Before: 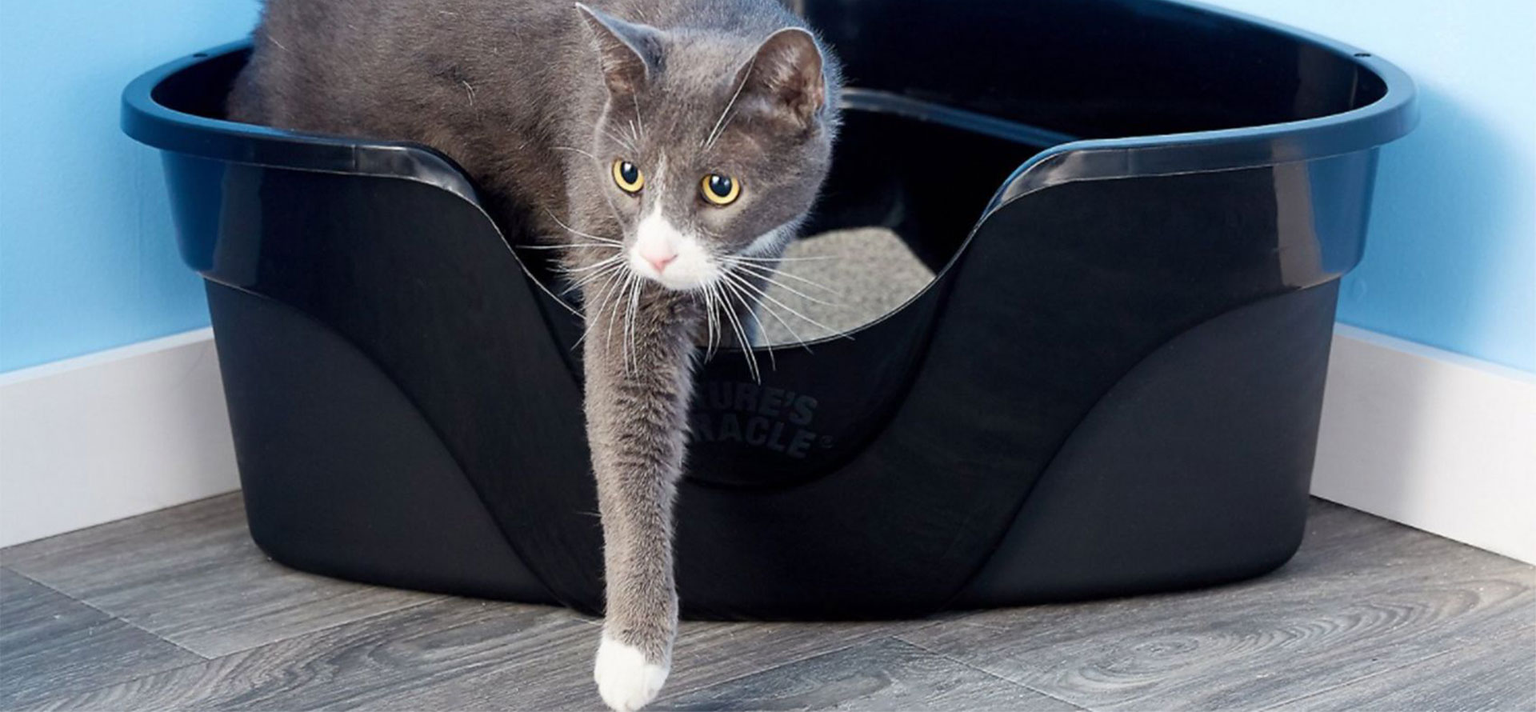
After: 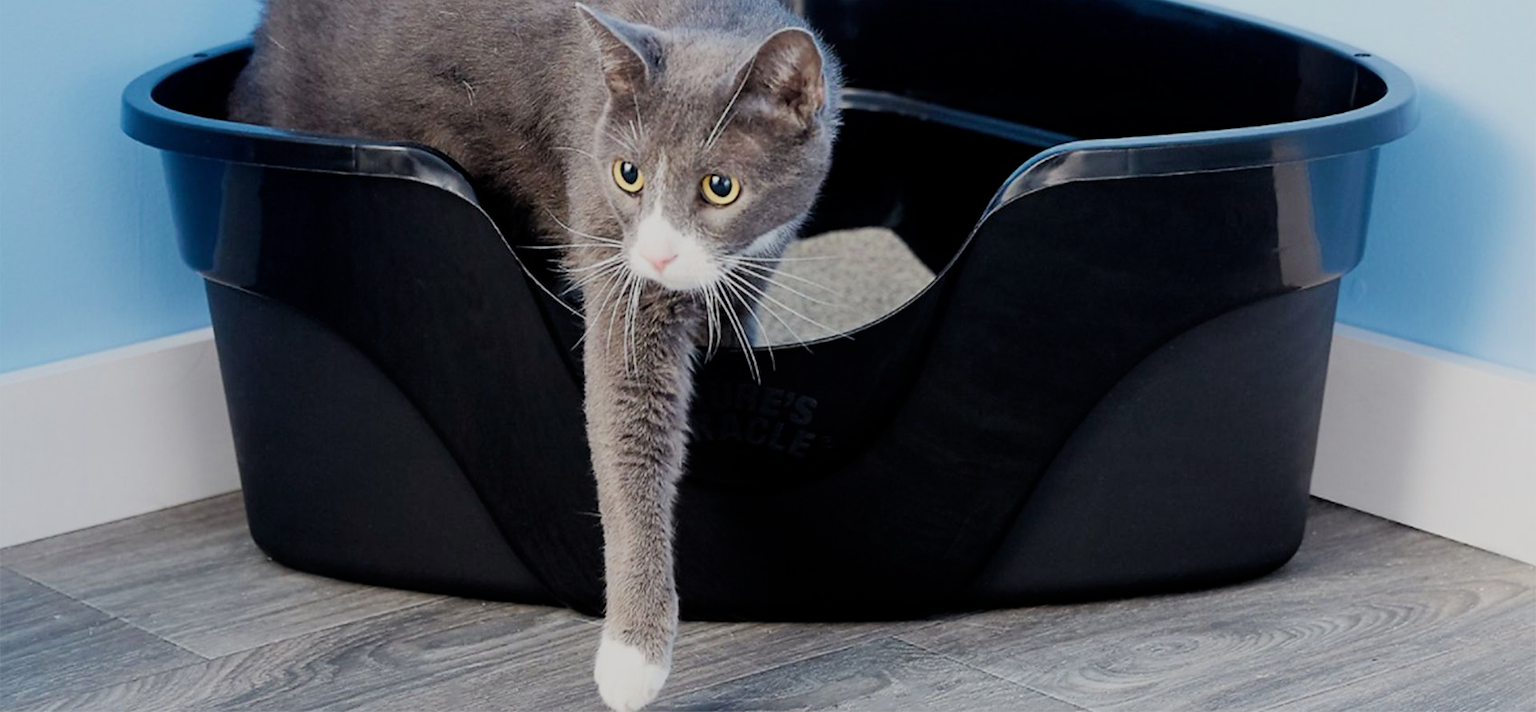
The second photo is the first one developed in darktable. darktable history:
tone equalizer: edges refinement/feathering 500, mask exposure compensation -1.57 EV, preserve details no
filmic rgb: black relative exposure -7.65 EV, white relative exposure 4.56 EV, hardness 3.61, preserve chrominance max RGB
